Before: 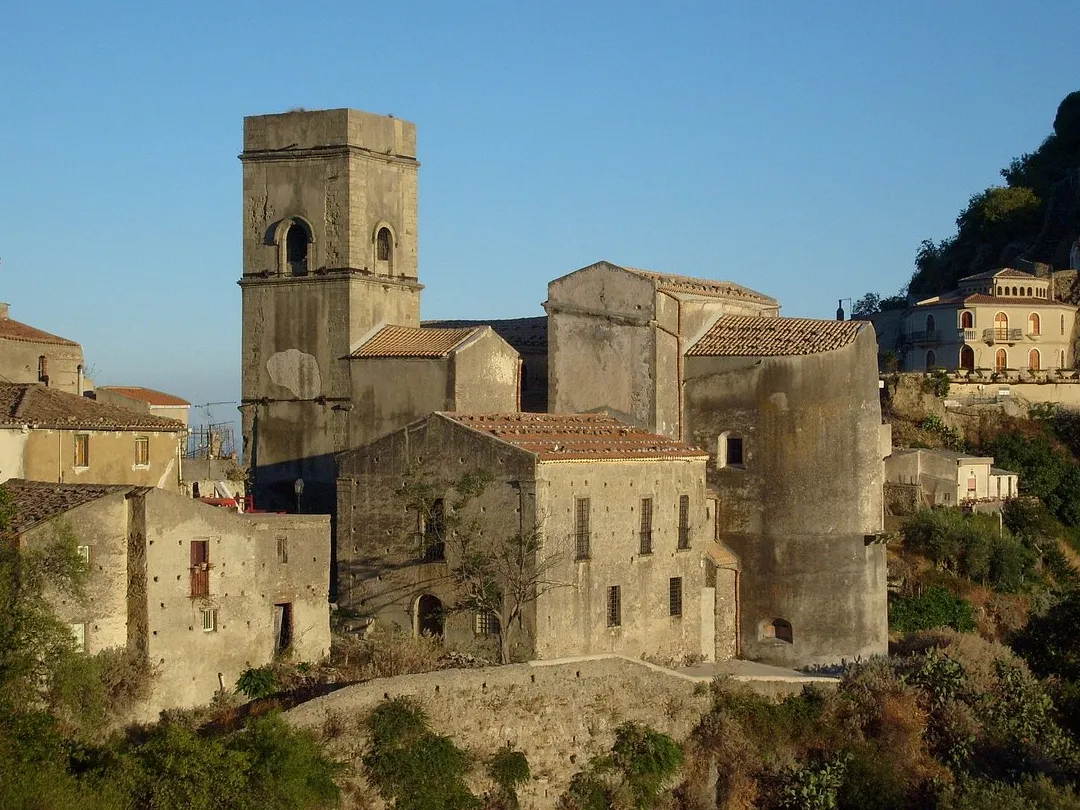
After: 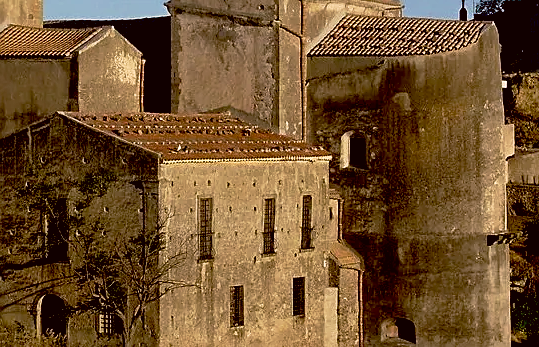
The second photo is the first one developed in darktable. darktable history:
color correction: highlights a* 6.79, highlights b* 8.05, shadows a* 5.78, shadows b* 7.07, saturation 0.88
sharpen: on, module defaults
crop: left 34.933%, top 37.063%, right 15.102%, bottom 20.076%
shadows and highlights: shadows 36.31, highlights -28.11, soften with gaussian
color calibration: illuminant as shot in camera, x 0.358, y 0.373, temperature 4628.91 K, gamut compression 1.67
exposure: black level correction 0.046, exposure -0.233 EV, compensate highlight preservation false
base curve: curves: ch0 [(0, 0) (0.257, 0.25) (0.482, 0.586) (0.757, 0.871) (1, 1)], preserve colors none
